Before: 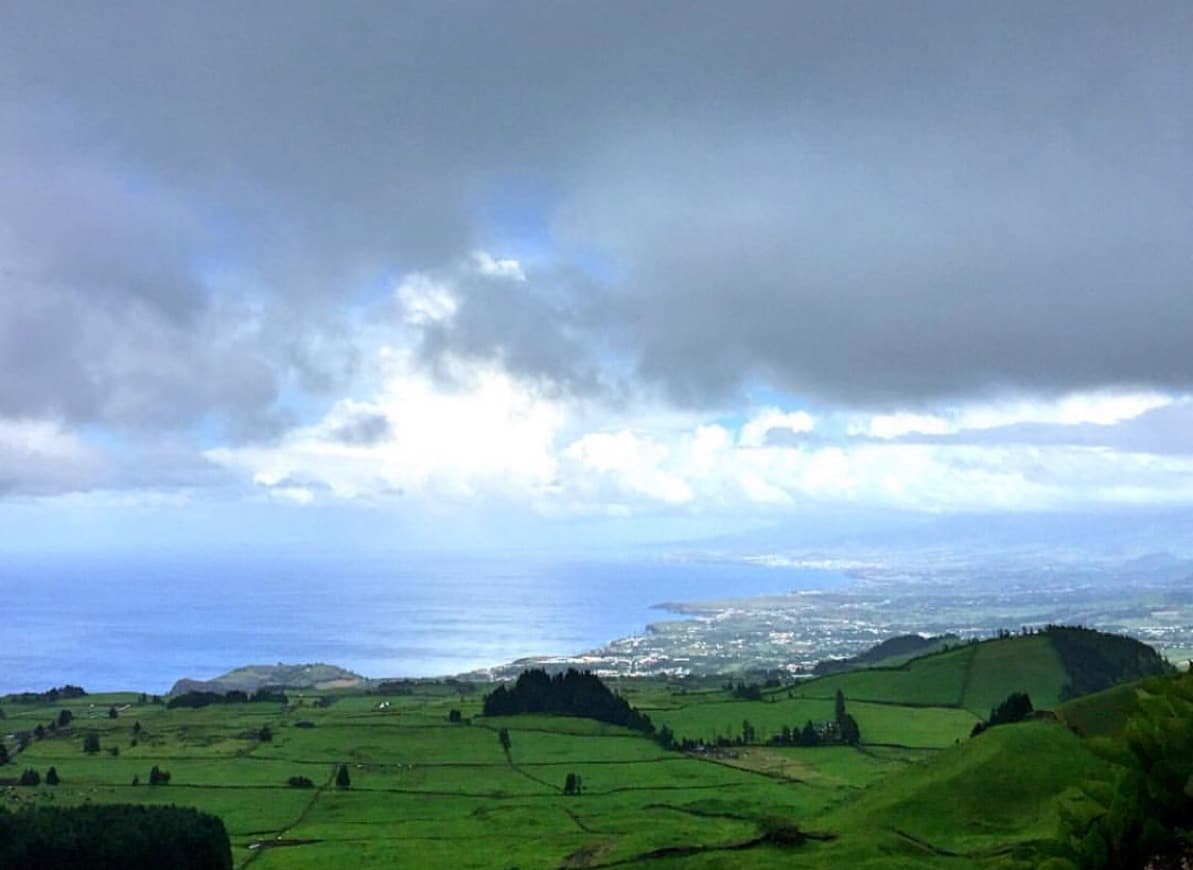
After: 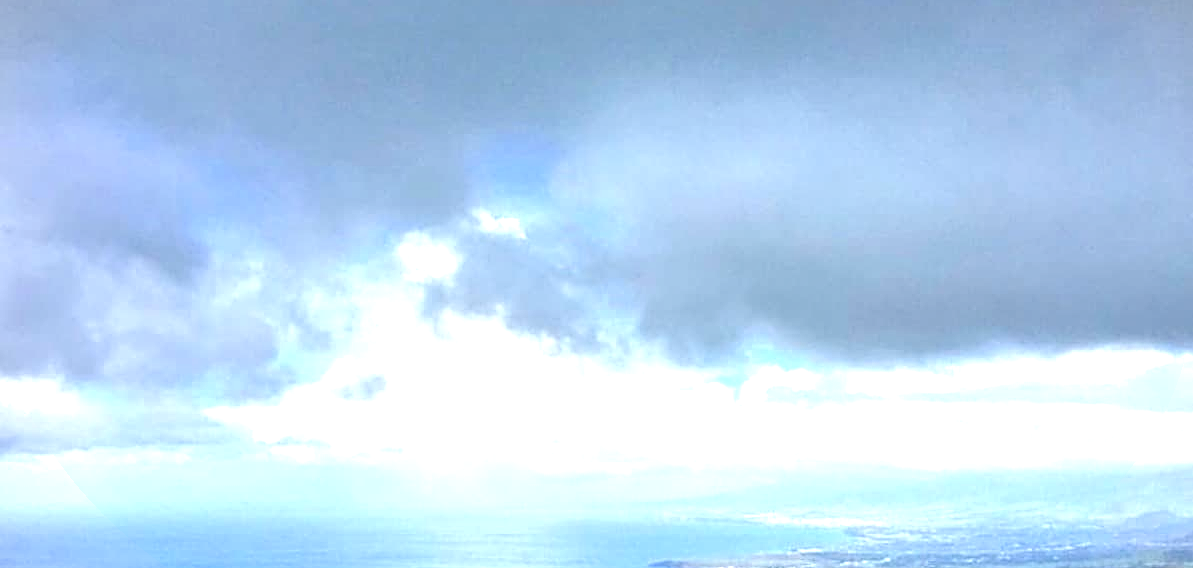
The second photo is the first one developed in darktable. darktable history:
sharpen: on, module defaults
color balance rgb: shadows lift › hue 86.74°, perceptual saturation grading › global saturation 34.981%, perceptual saturation grading › highlights -24.891%, perceptual saturation grading › shadows 49.727%
vignetting: fall-off start 100.25%, brightness -0.207, width/height ratio 1.319, unbound false
crop and rotate: top 4.902%, bottom 29.789%
tone equalizer: on, module defaults
exposure: exposure 0.6 EV, compensate exposure bias true, compensate highlight preservation false
local contrast: highlights 3%, shadows 2%, detail 133%
